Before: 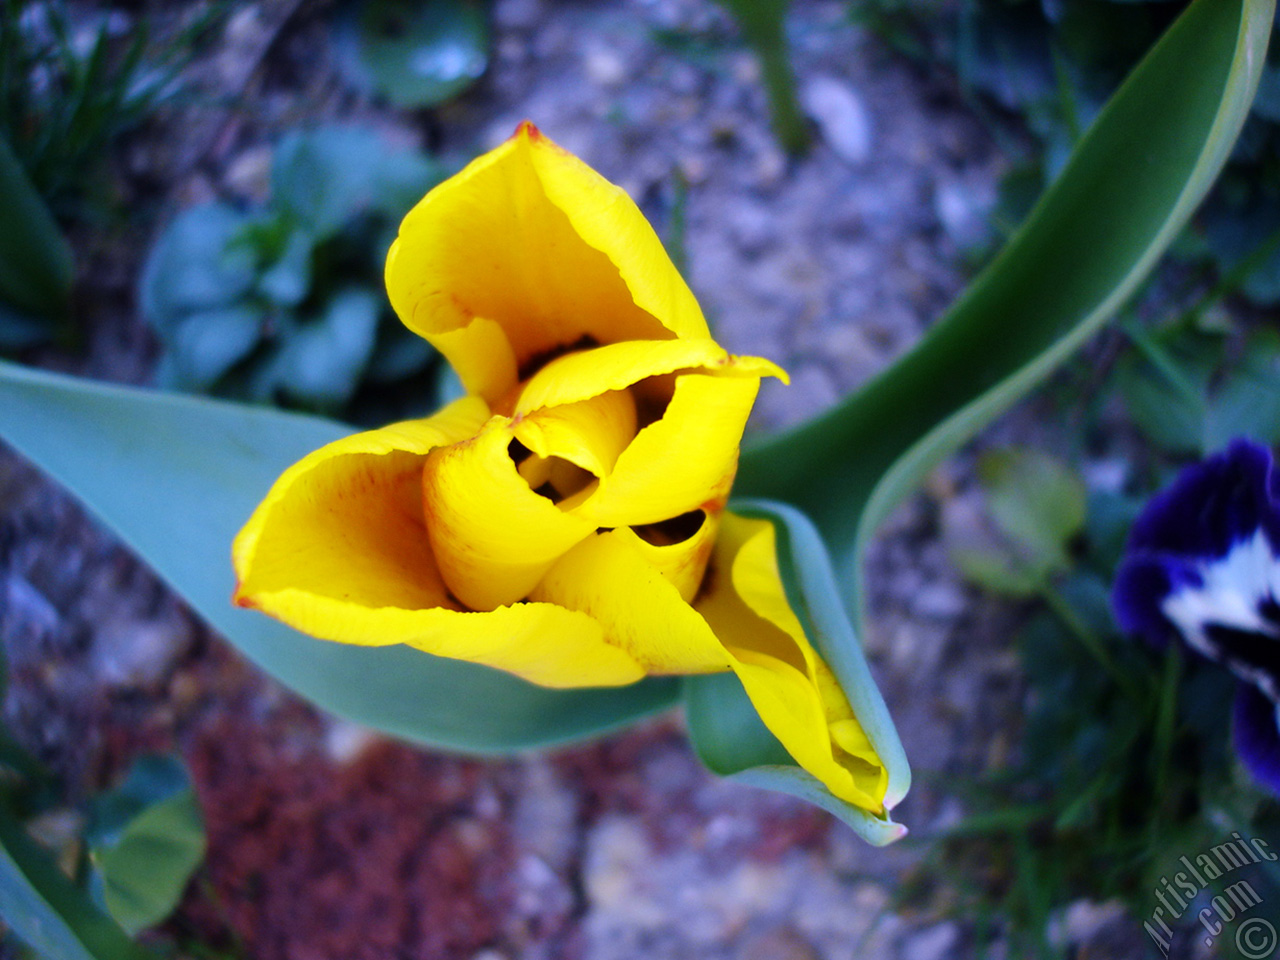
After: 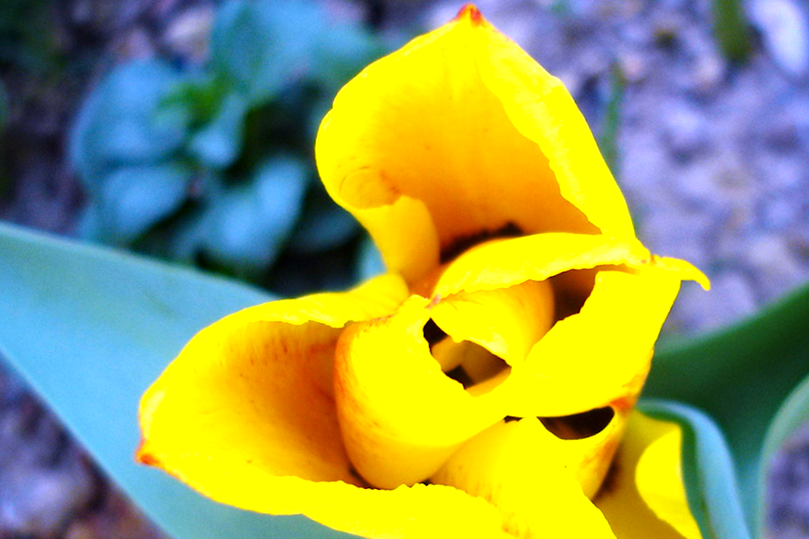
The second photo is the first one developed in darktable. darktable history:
crop and rotate: angle -4.99°, left 2.122%, top 6.945%, right 27.566%, bottom 30.519%
exposure: black level correction 0, exposure 0.7 EV, compensate exposure bias true, compensate highlight preservation false
haze removal: compatibility mode true, adaptive false
